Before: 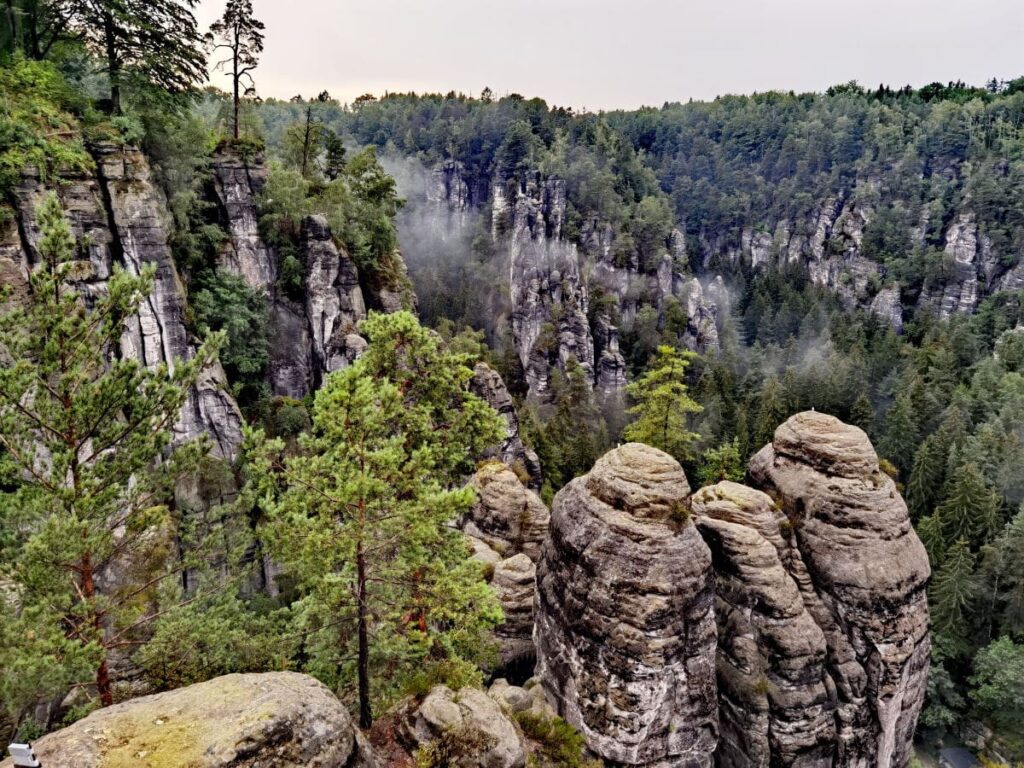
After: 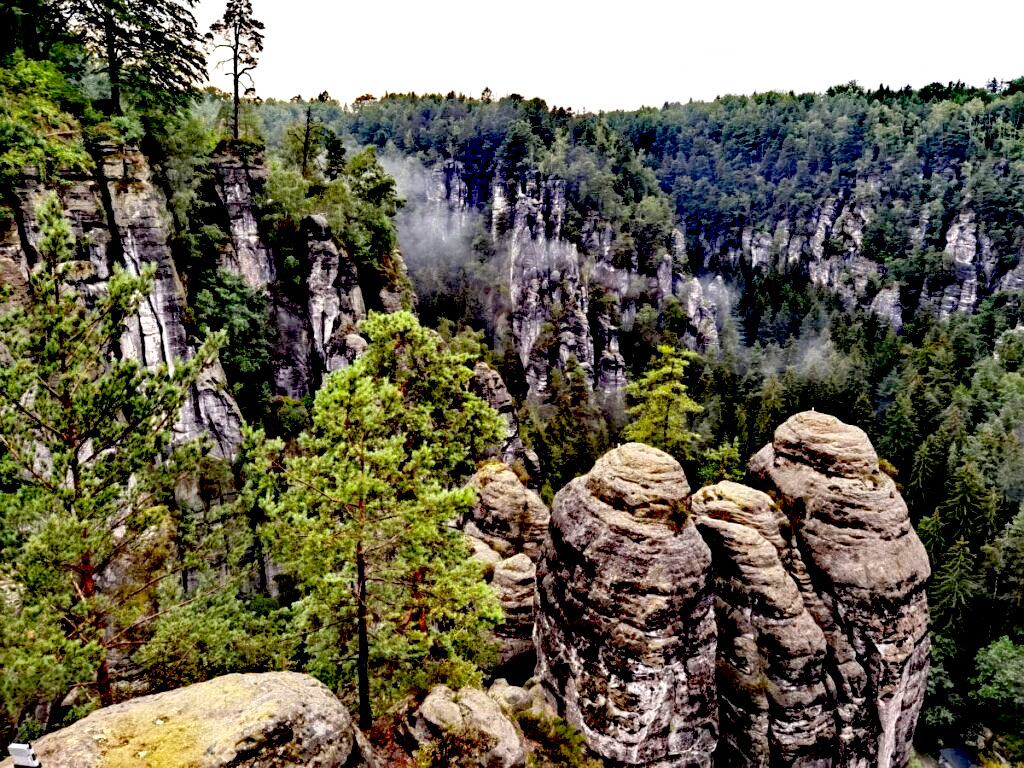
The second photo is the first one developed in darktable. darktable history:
exposure: black level correction 0.041, exposure 0.499 EV, compensate highlight preservation false
